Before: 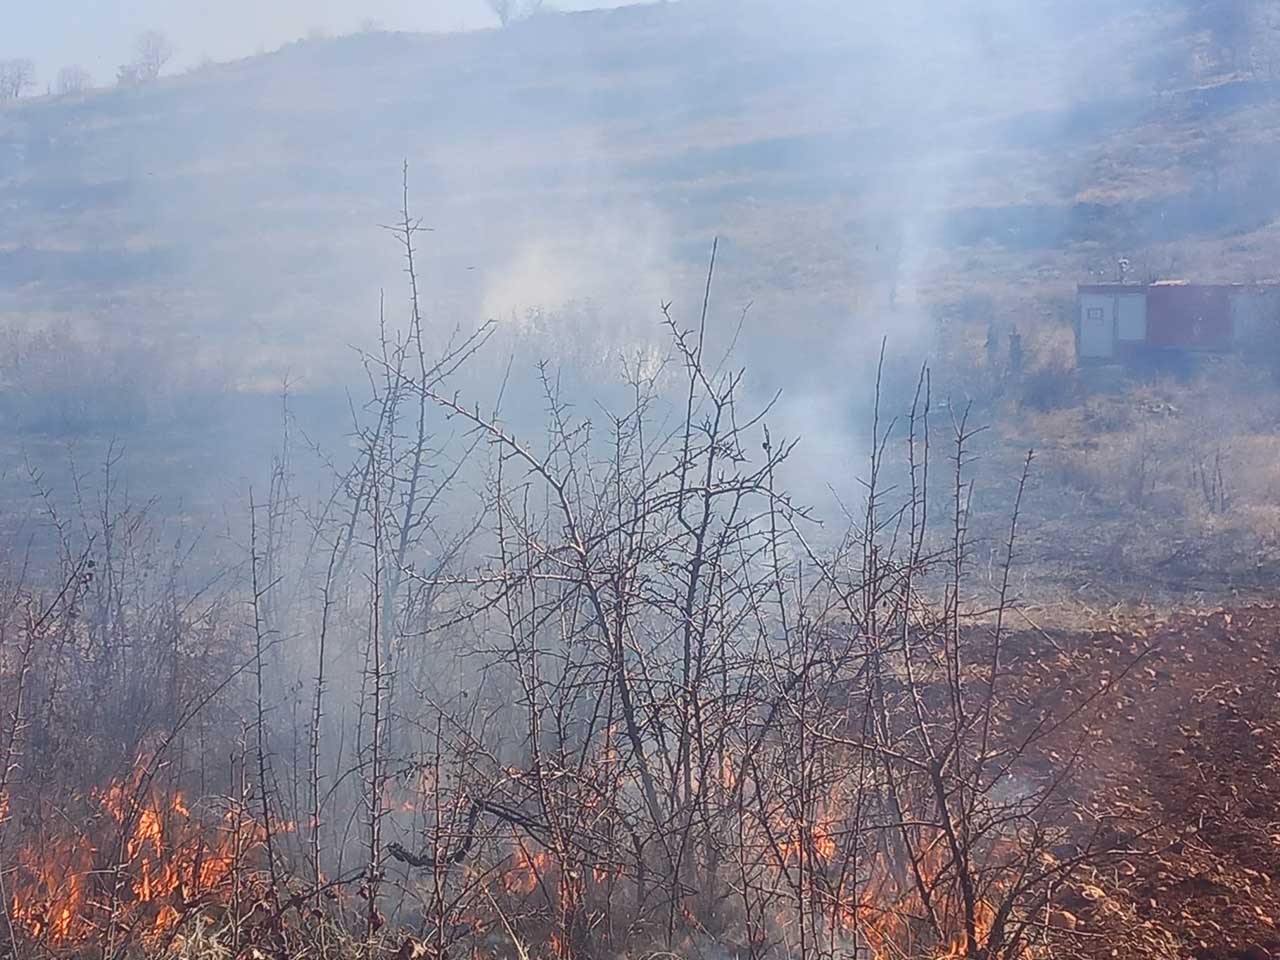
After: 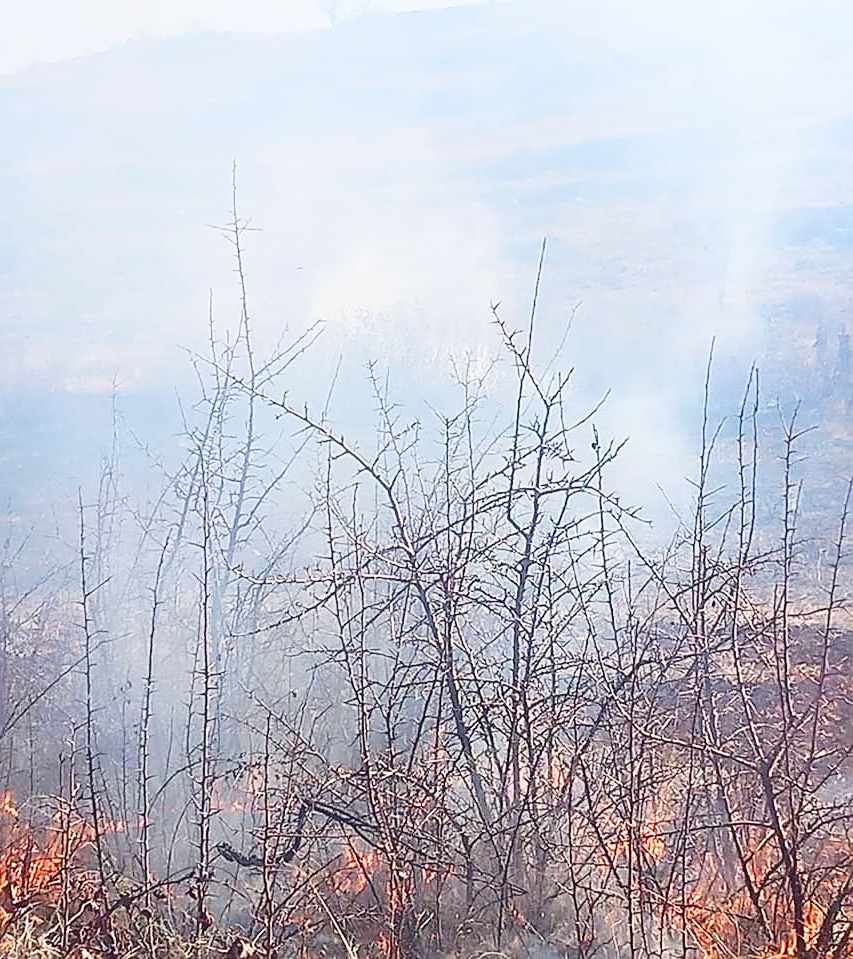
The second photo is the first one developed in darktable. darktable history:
sharpen: on, module defaults
base curve: curves: ch0 [(0, 0) (0.028, 0.03) (0.121, 0.232) (0.46, 0.748) (0.859, 0.968) (1, 1)], preserve colors none
crop and rotate: left 13.409%, right 19.924%
shadows and highlights: shadows -70, highlights 35, soften with gaussian
